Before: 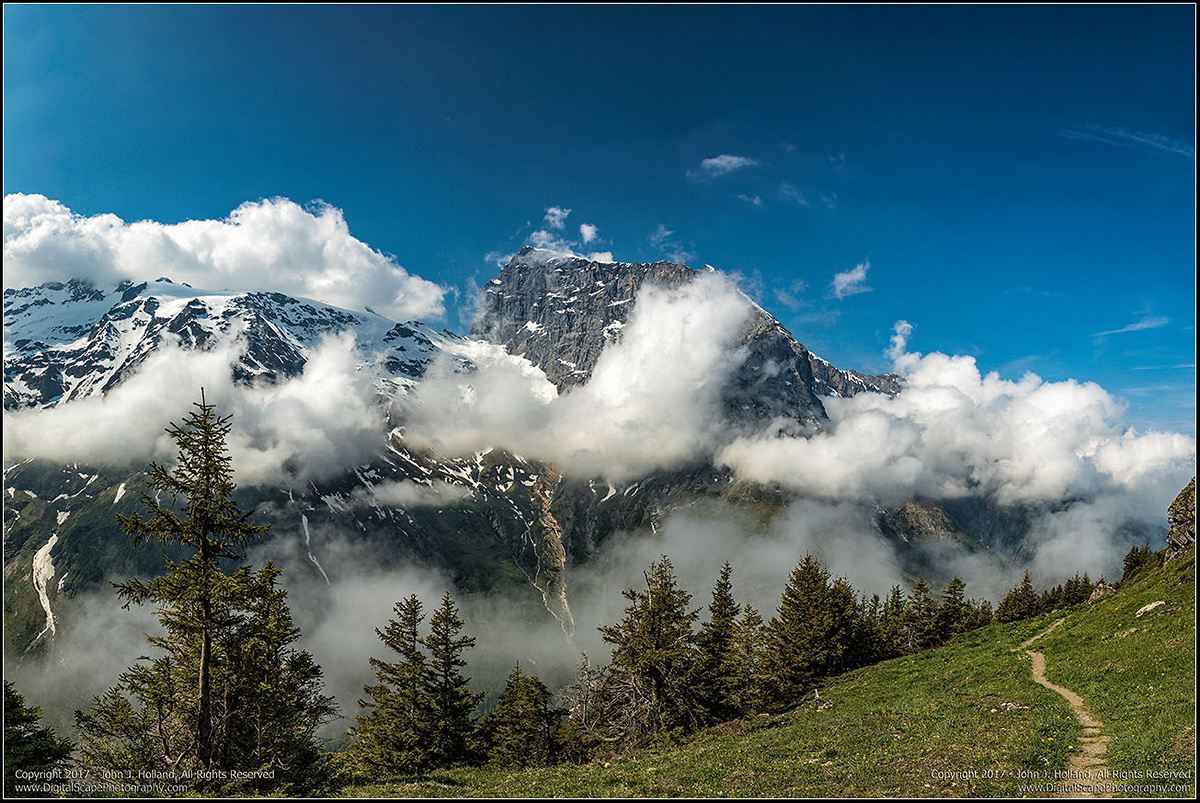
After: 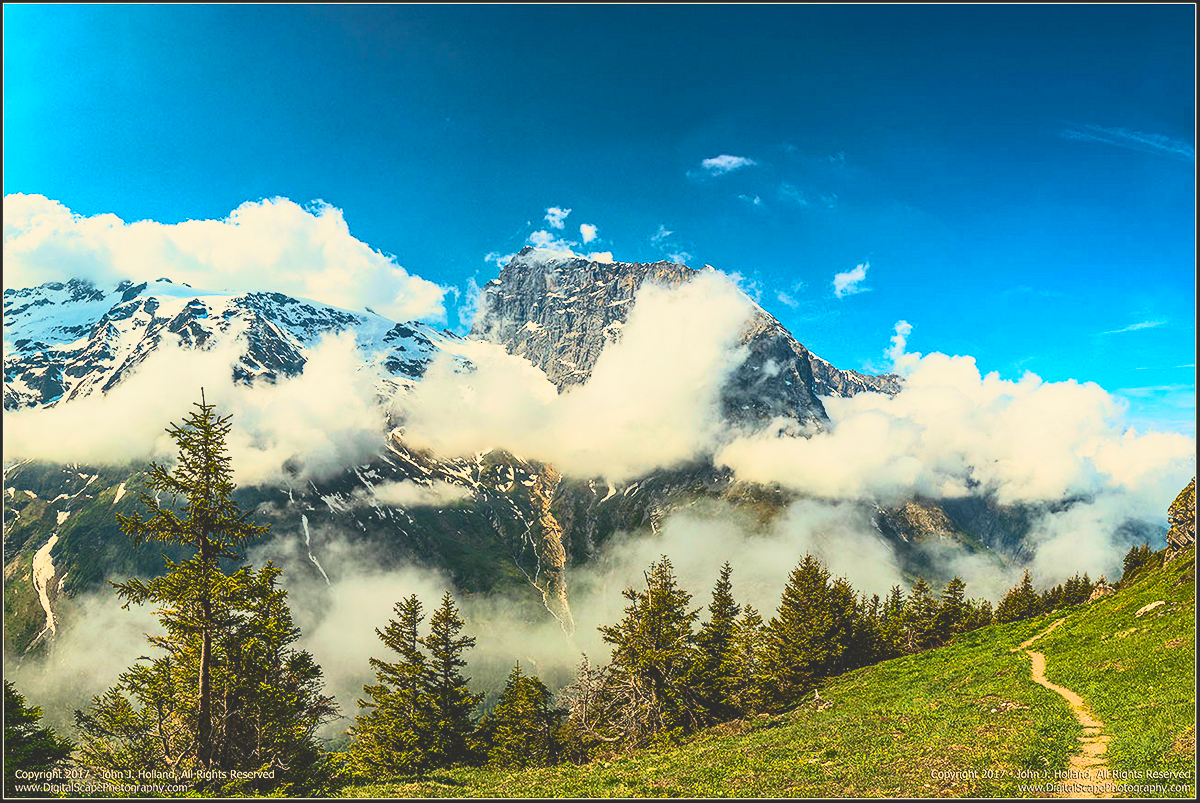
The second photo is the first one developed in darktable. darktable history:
white balance: red 1.029, blue 0.92
contrast brightness saturation: contrast -0.19, saturation 0.19
tone curve: curves: ch0 [(0, 0.098) (0.262, 0.324) (0.421, 0.59) (0.54, 0.803) (0.725, 0.922) (0.99, 0.974)], color space Lab, linked channels, preserve colors none
velvia: strength 15%
